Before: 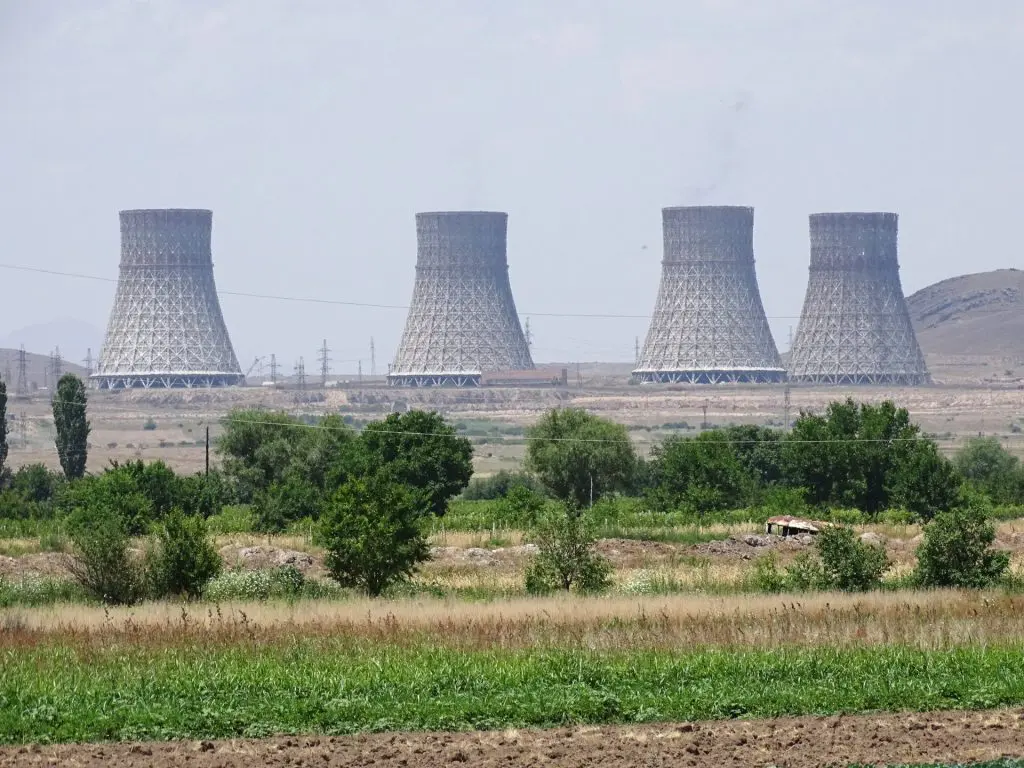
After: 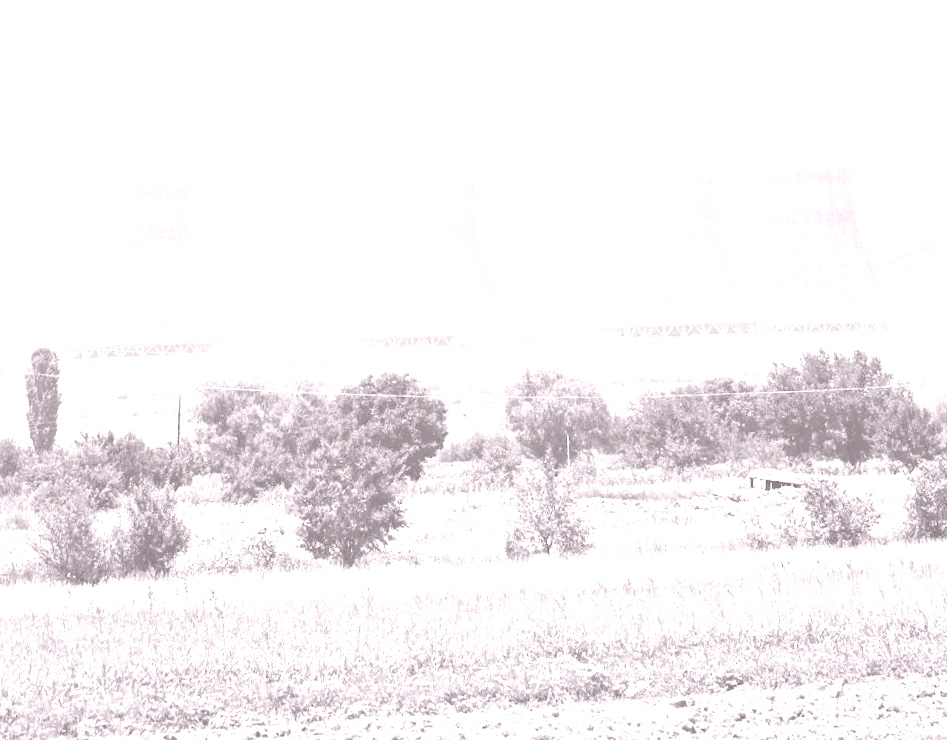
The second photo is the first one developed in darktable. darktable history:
rotate and perspective: rotation -1.68°, lens shift (vertical) -0.146, crop left 0.049, crop right 0.912, crop top 0.032, crop bottom 0.96
base curve: curves: ch0 [(0, 0) (0.557, 0.834) (1, 1)]
colorize: hue 25.2°, saturation 83%, source mix 82%, lightness 79%, version 1
color correction: highlights a* 1.83, highlights b* 34.02, shadows a* -36.68, shadows b* -5.48
